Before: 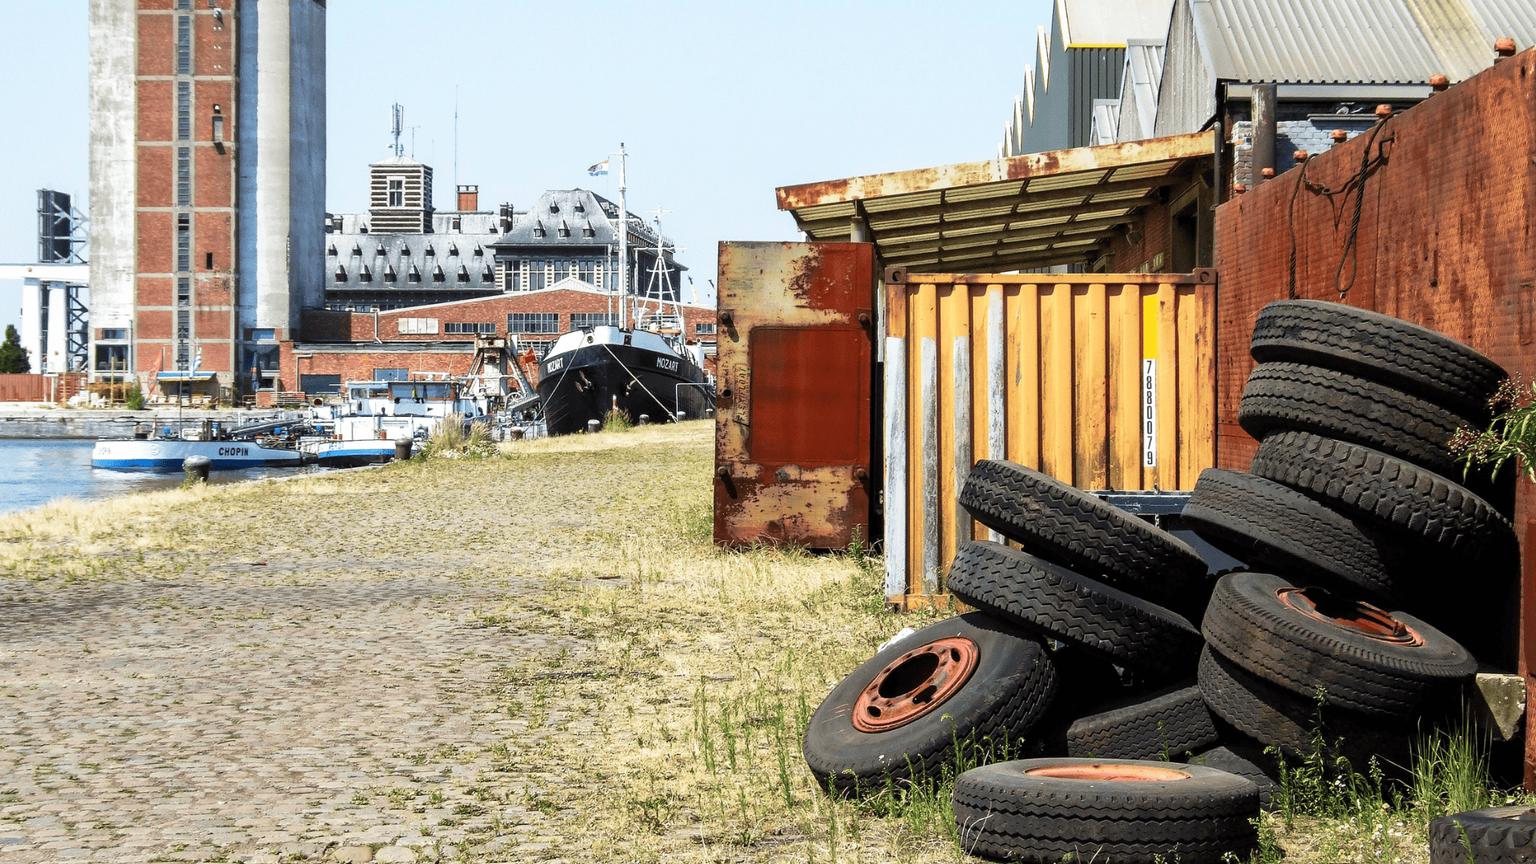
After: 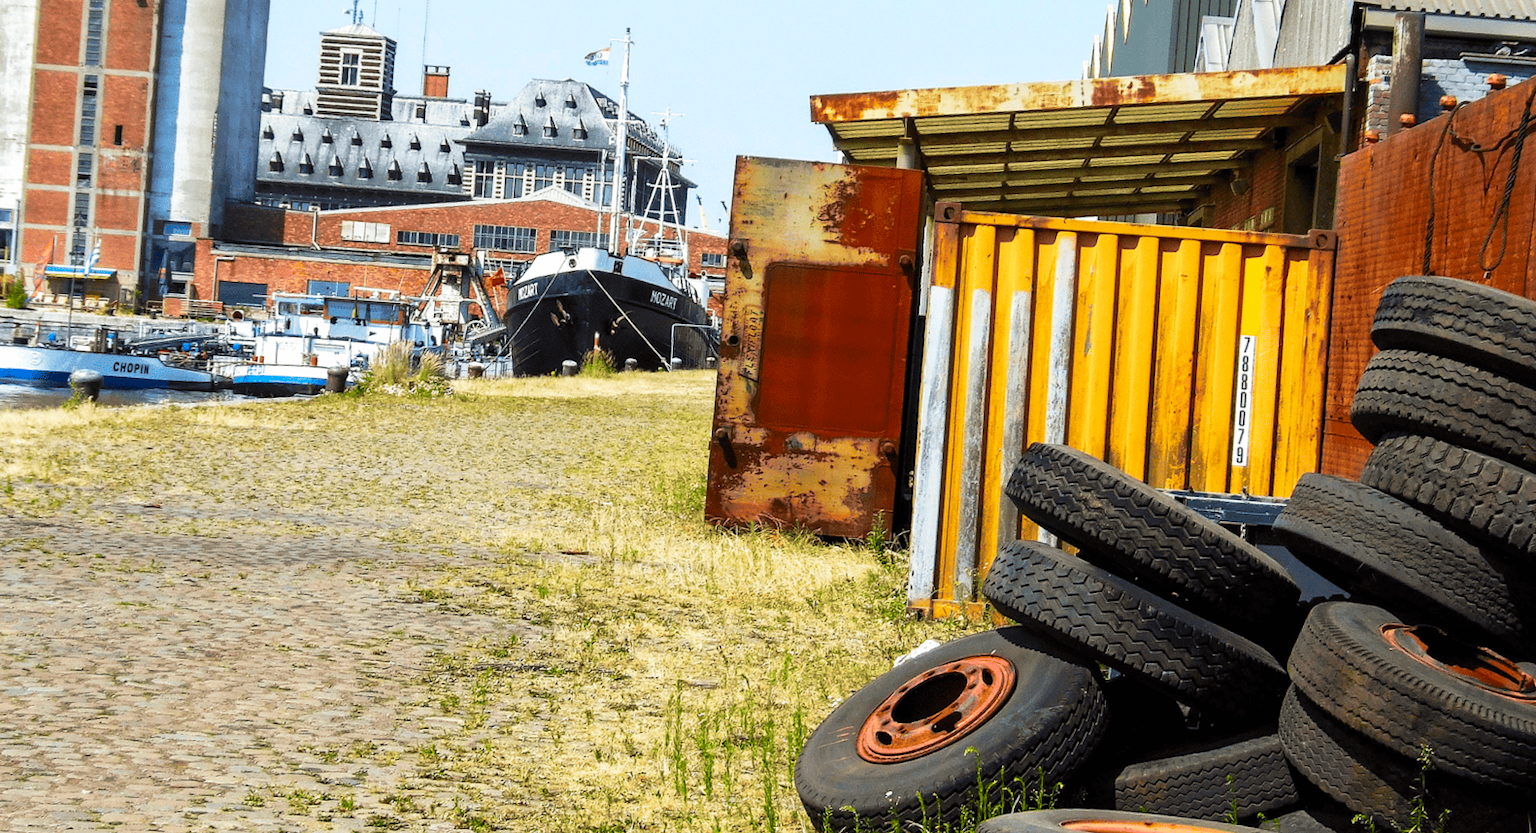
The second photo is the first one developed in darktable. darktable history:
color balance rgb: perceptual saturation grading › global saturation 30%, global vibrance 20%
crop: left 9.712%, top 16.928%, right 10.845%, bottom 12.332%
rotate and perspective: rotation 4.1°, automatic cropping off
